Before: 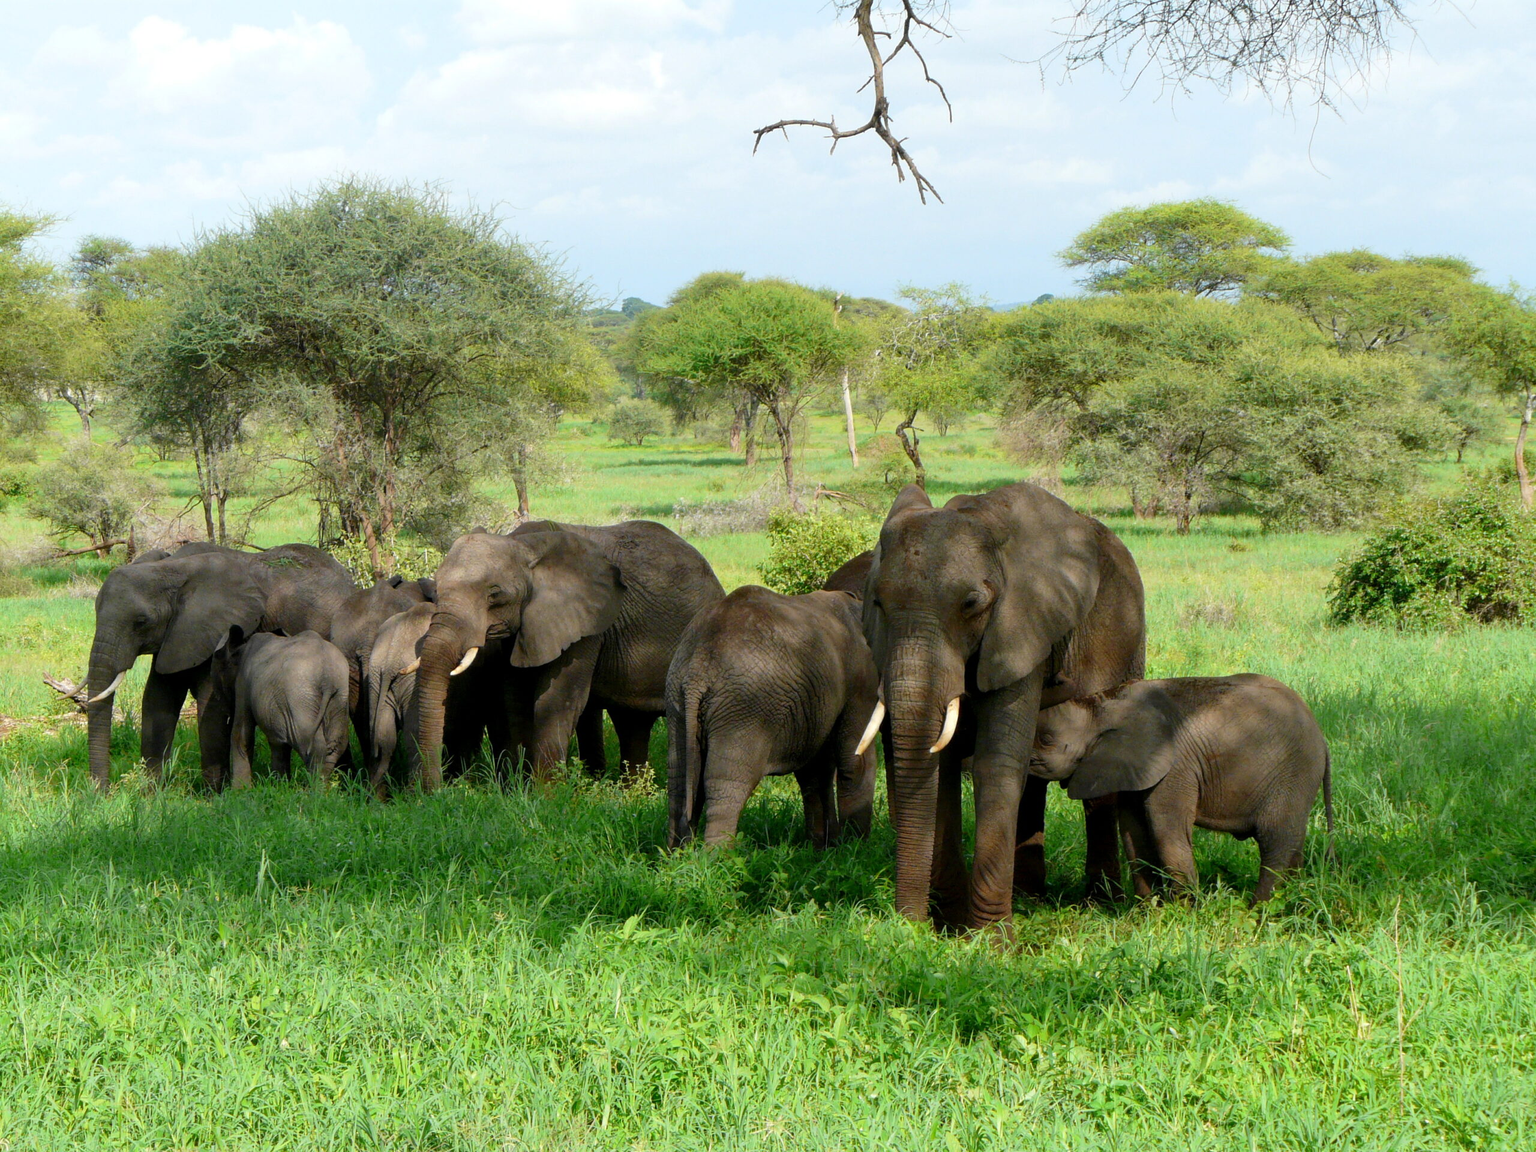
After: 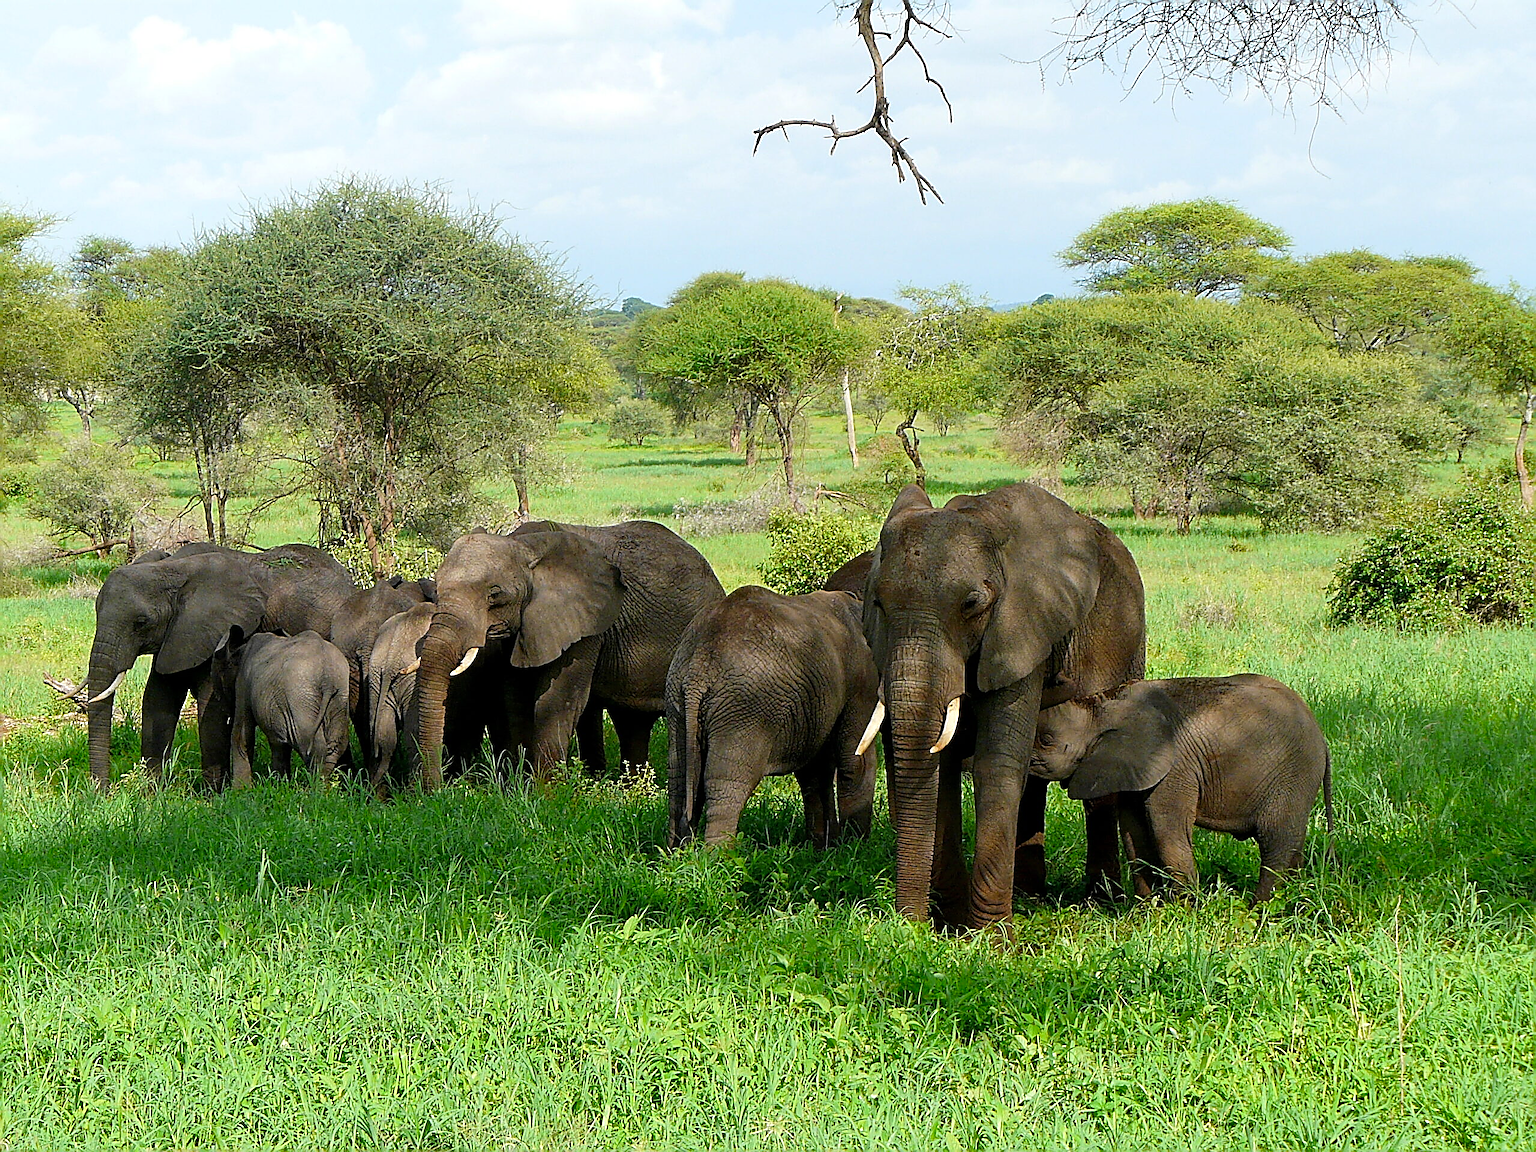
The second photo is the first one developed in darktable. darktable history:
color balance rgb: shadows fall-off 101%, linear chroma grading › mid-tones 7.63%, perceptual saturation grading › mid-tones 11.68%, mask middle-gray fulcrum 22.45%, global vibrance 10.11%, saturation formula JzAzBz (2021)
sharpen: amount 2
